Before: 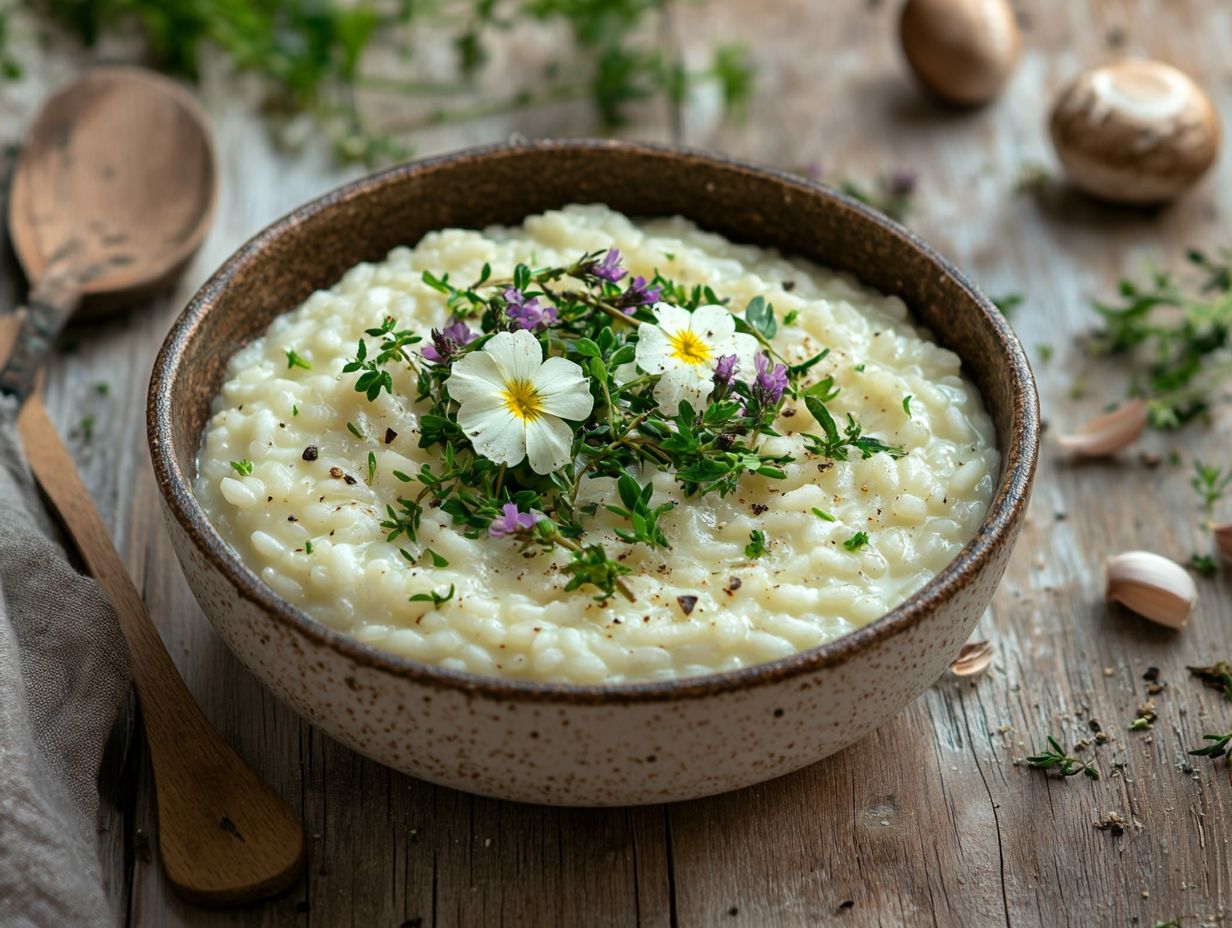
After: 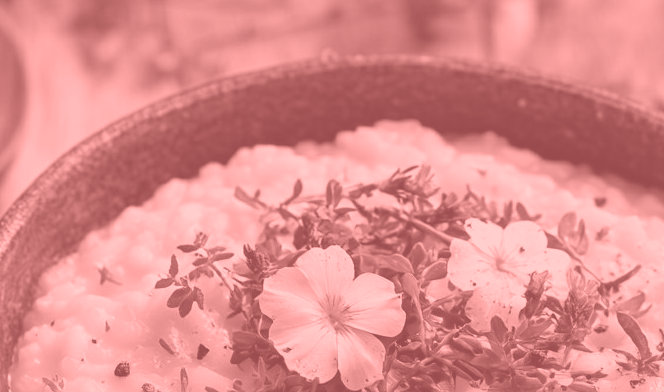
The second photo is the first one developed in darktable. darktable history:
contrast brightness saturation: contrast 0.1, saturation -0.3
crop: left 15.306%, top 9.065%, right 30.789%, bottom 48.638%
colorize: saturation 51%, source mix 50.67%, lightness 50.67%
